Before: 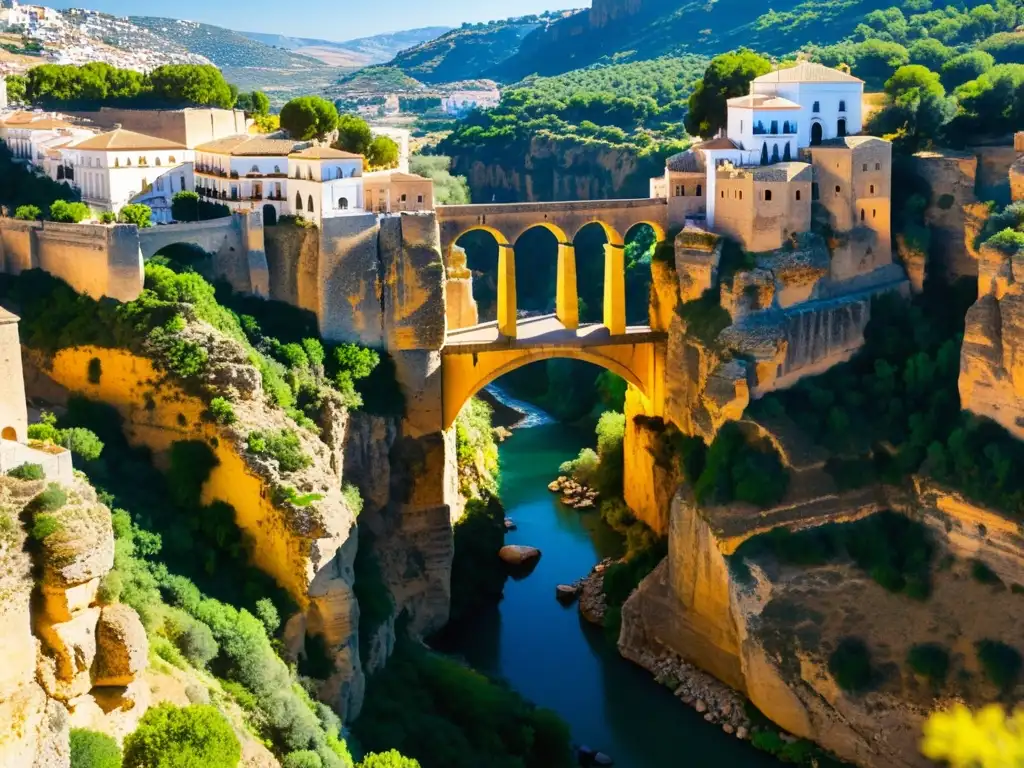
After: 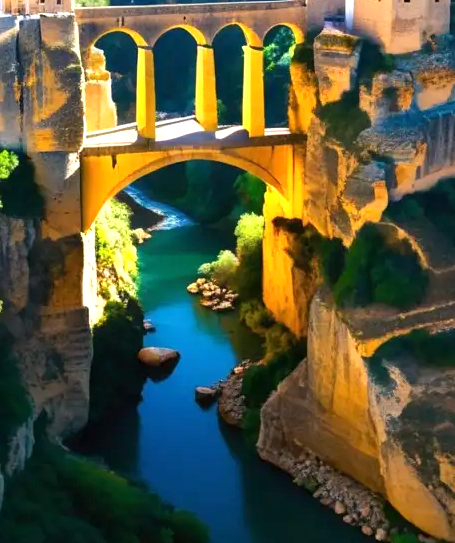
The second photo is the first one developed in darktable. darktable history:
exposure: exposure 0.605 EV, compensate exposure bias true, compensate highlight preservation false
crop: left 35.321%, top 25.846%, right 20.21%, bottom 3.352%
